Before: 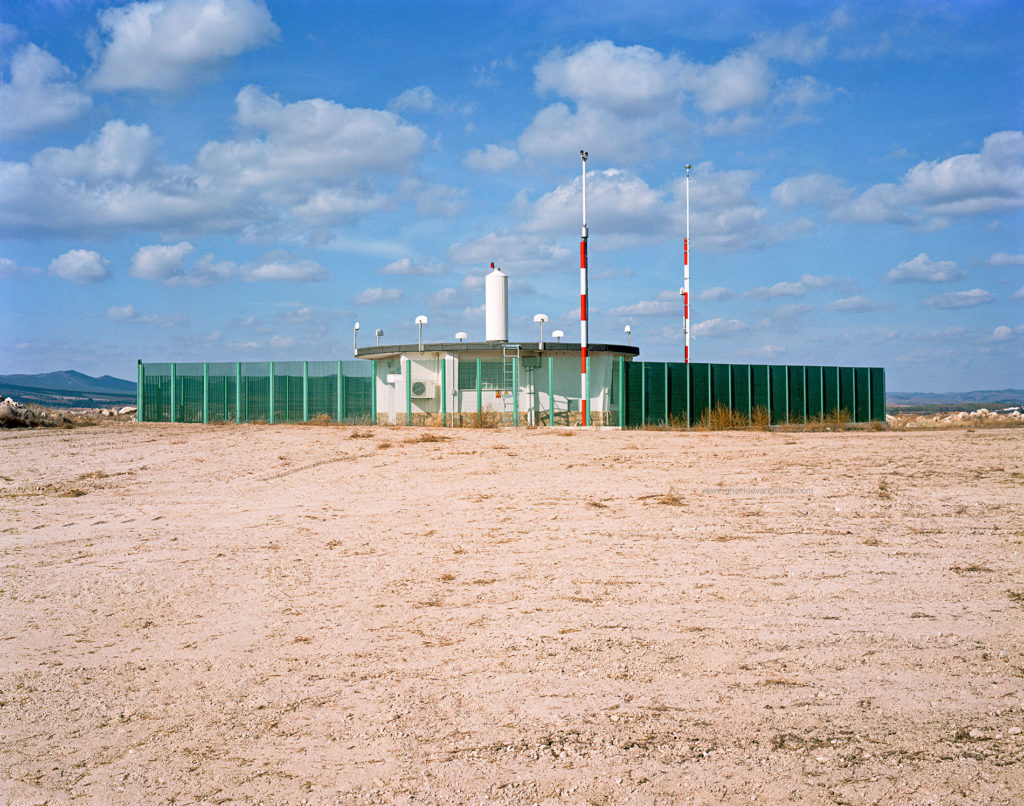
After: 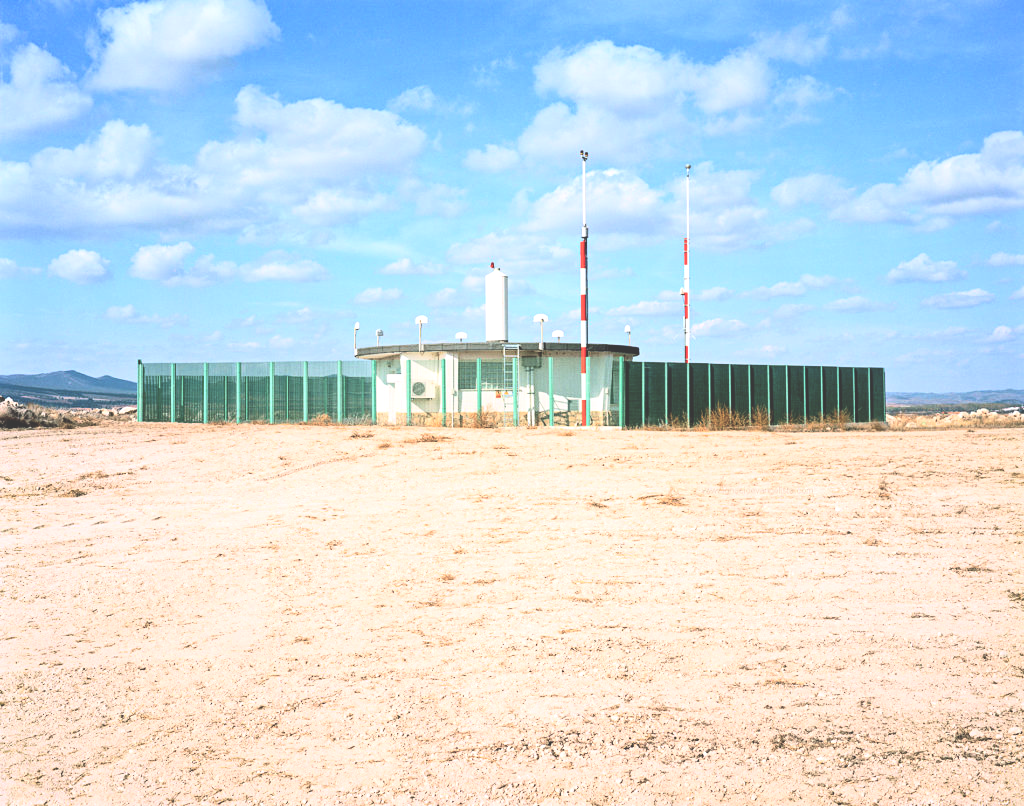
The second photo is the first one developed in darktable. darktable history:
exposure: black level correction -0.069, exposure 0.503 EV, compensate highlight preservation false
contrast brightness saturation: contrast 0.31, brightness -0.071, saturation 0.171
